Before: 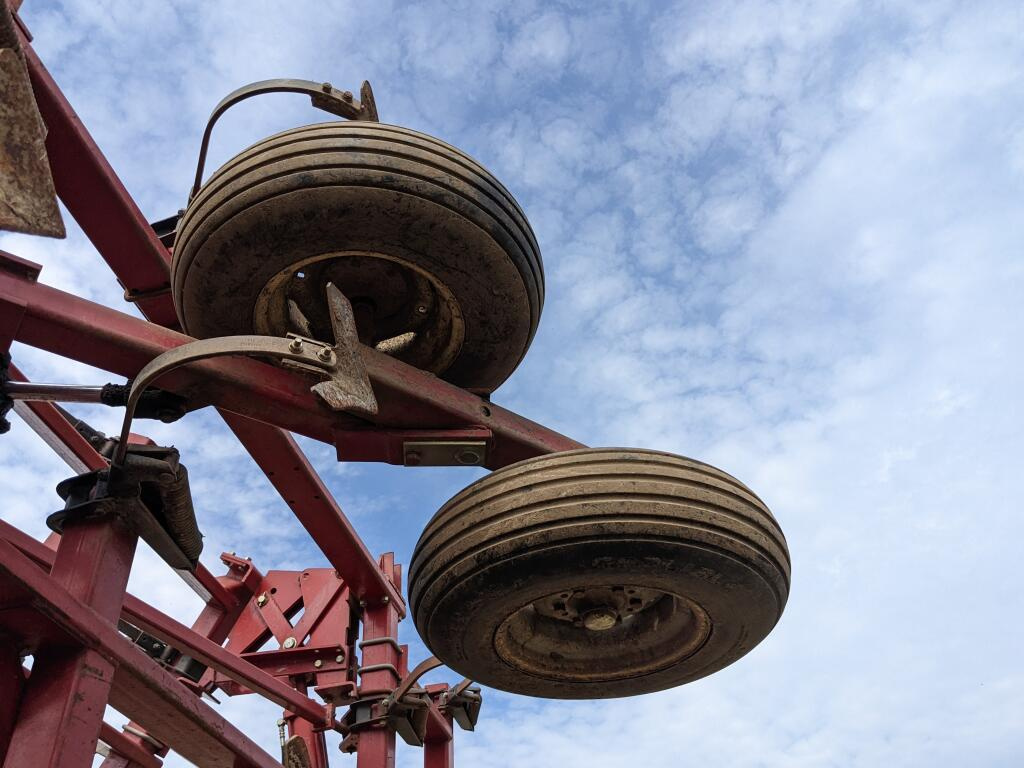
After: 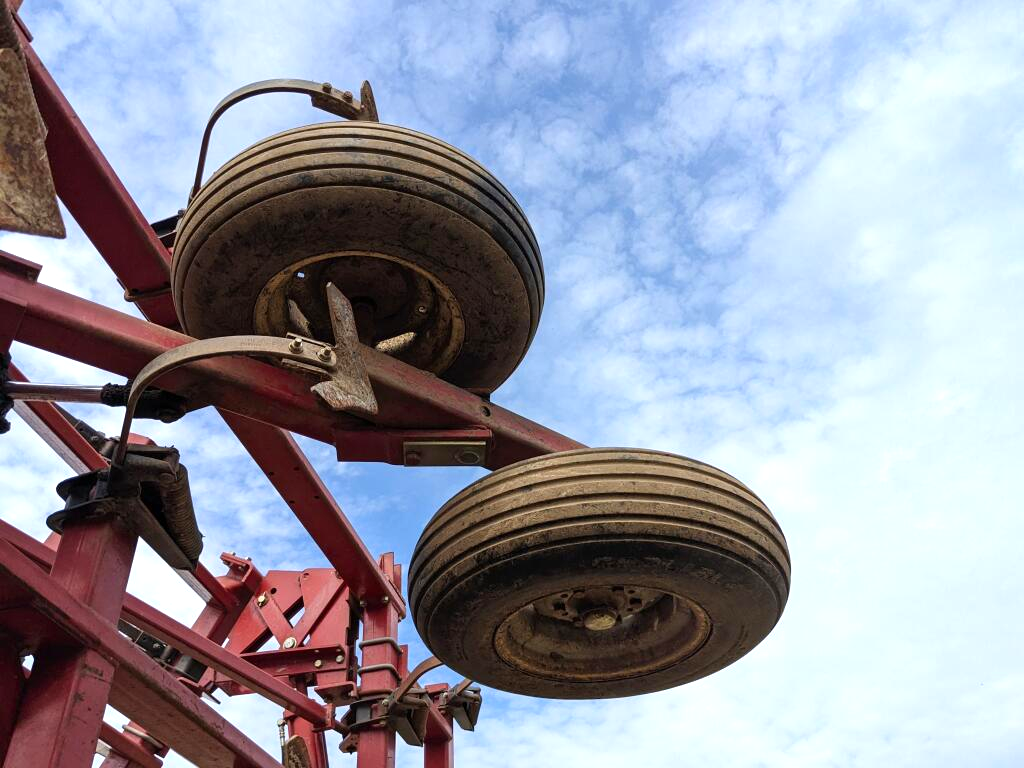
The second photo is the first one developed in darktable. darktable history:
local contrast: mode bilateral grid, contrast 15, coarseness 36, detail 104%, midtone range 0.2
color balance rgb: linear chroma grading › global chroma 14.559%, perceptual saturation grading › global saturation 0.407%
exposure: exposure 0.376 EV, compensate highlight preservation false
